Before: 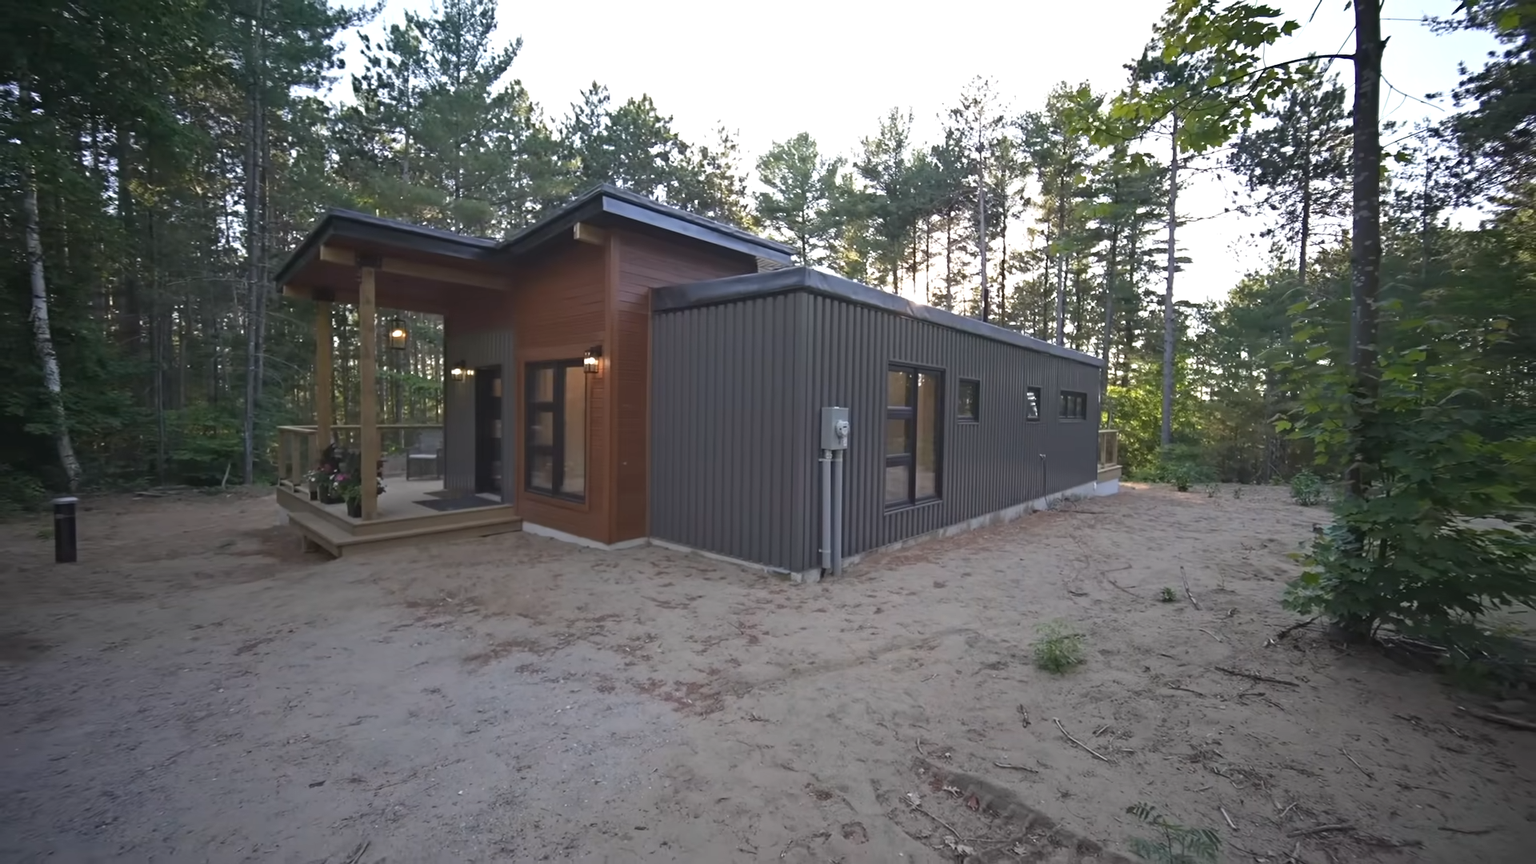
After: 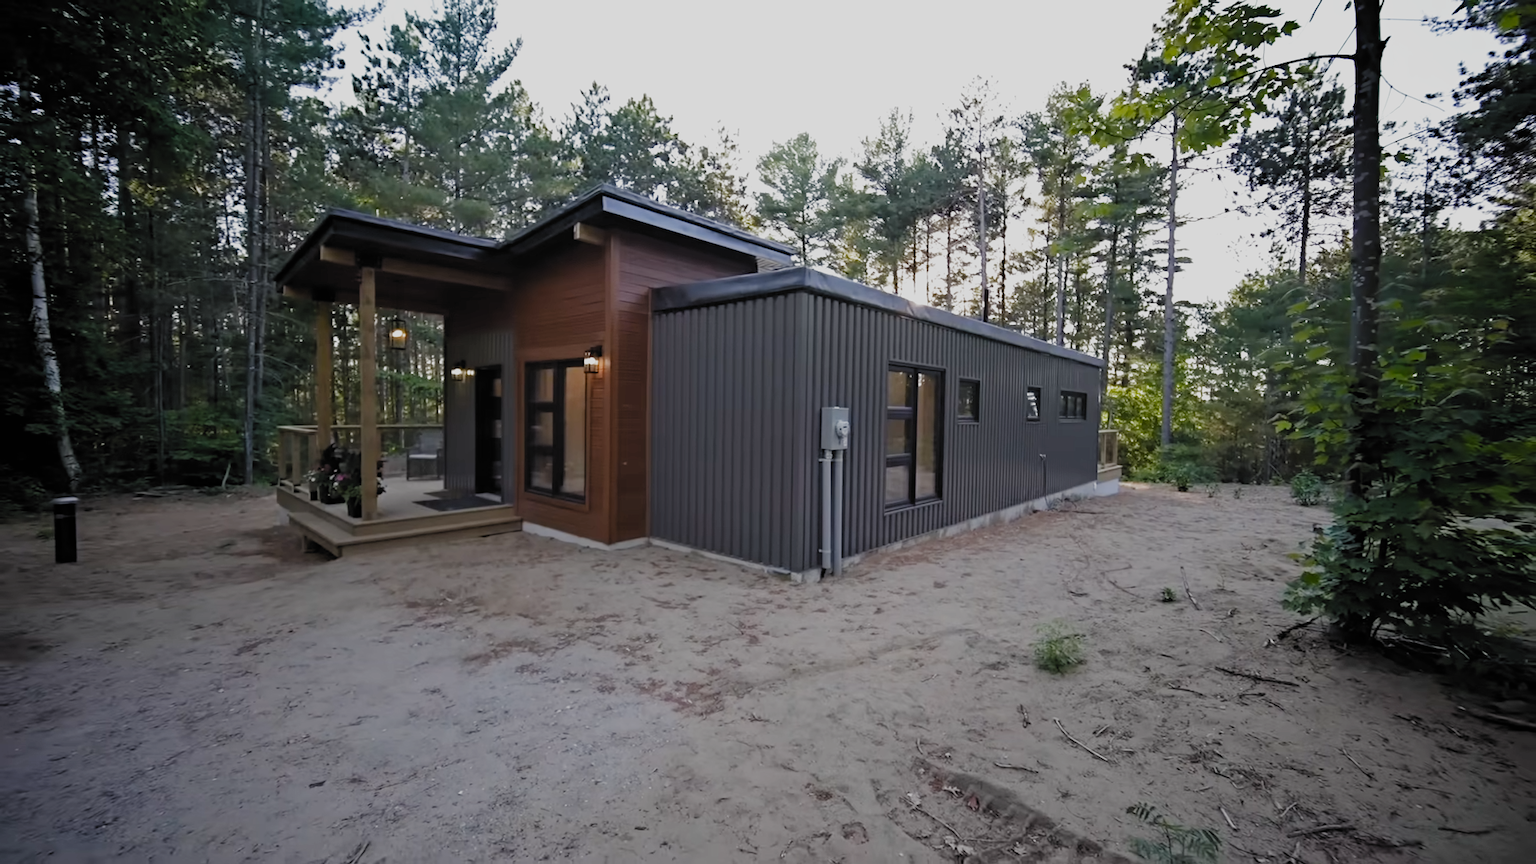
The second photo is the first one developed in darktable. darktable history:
filmic rgb: black relative exposure -5.11 EV, white relative exposure 3.99 EV, threshold 5.94 EV, hardness 2.91, contrast 1.098, highlights saturation mix -20.6%, add noise in highlights 0, preserve chrominance no, color science v3 (2019), use custom middle-gray values true, iterations of high-quality reconstruction 0, contrast in highlights soft, enable highlight reconstruction true
